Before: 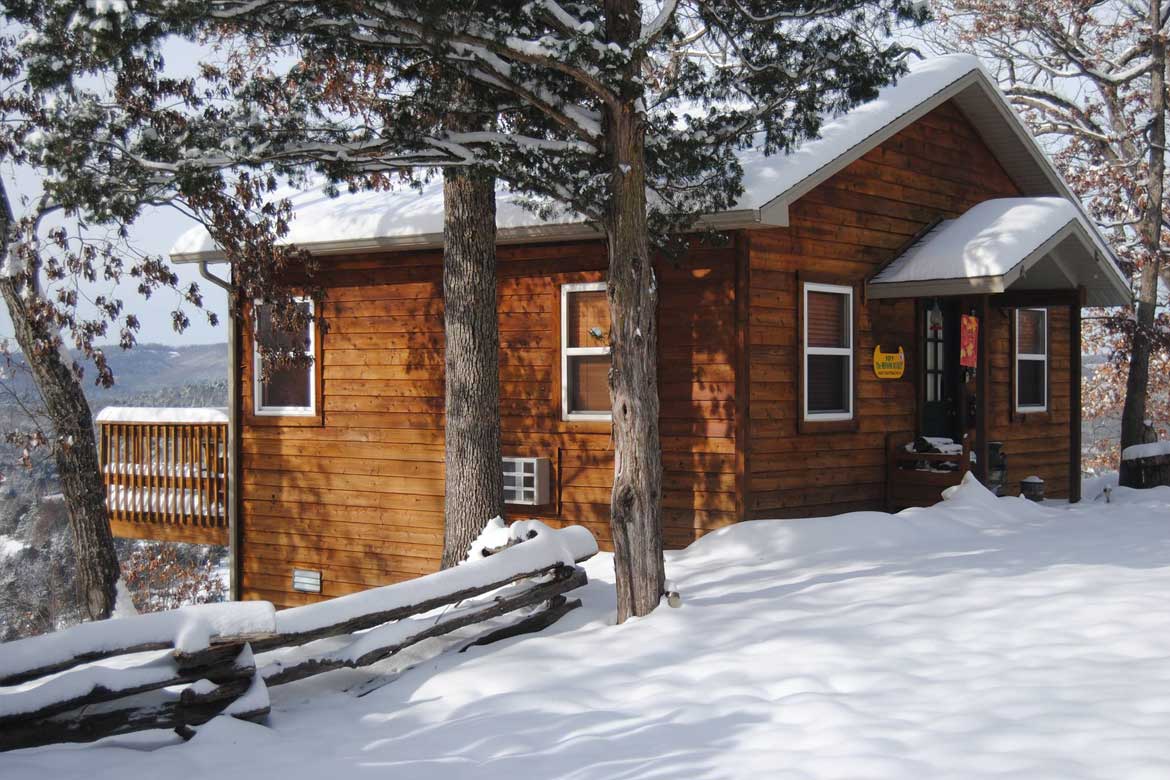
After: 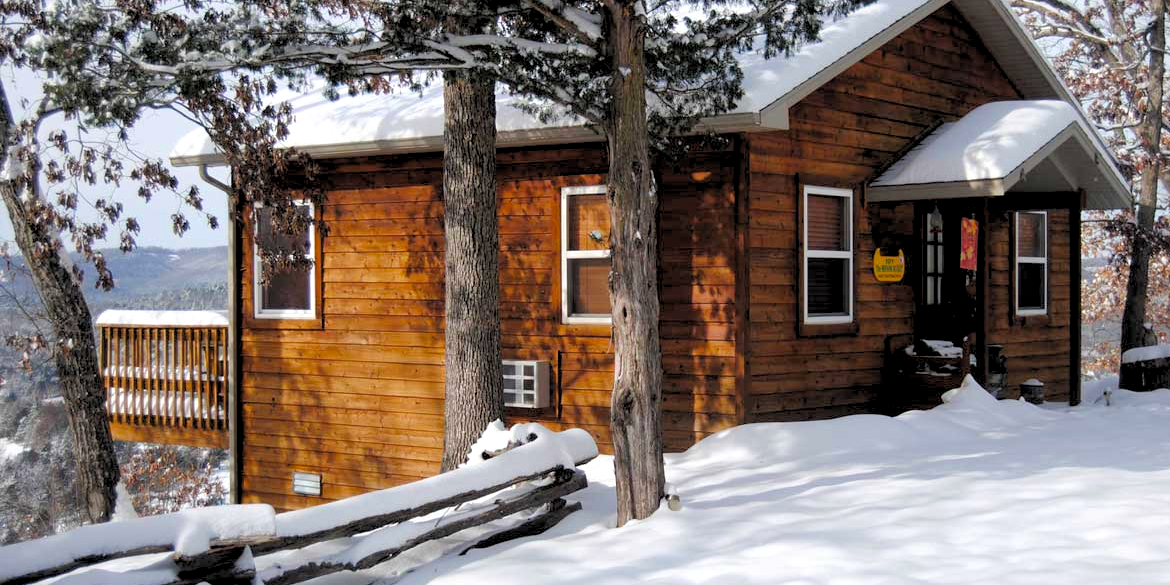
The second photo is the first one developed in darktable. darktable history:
crop and rotate: top 12.5%, bottom 12.5%
rgb levels: levels [[0.013, 0.434, 0.89], [0, 0.5, 1], [0, 0.5, 1]]
color balance rgb: shadows fall-off 101%, linear chroma grading › mid-tones 7.63%, perceptual saturation grading › mid-tones 11.68%, mask middle-gray fulcrum 22.45%, global vibrance 10.11%, saturation formula JzAzBz (2021)
